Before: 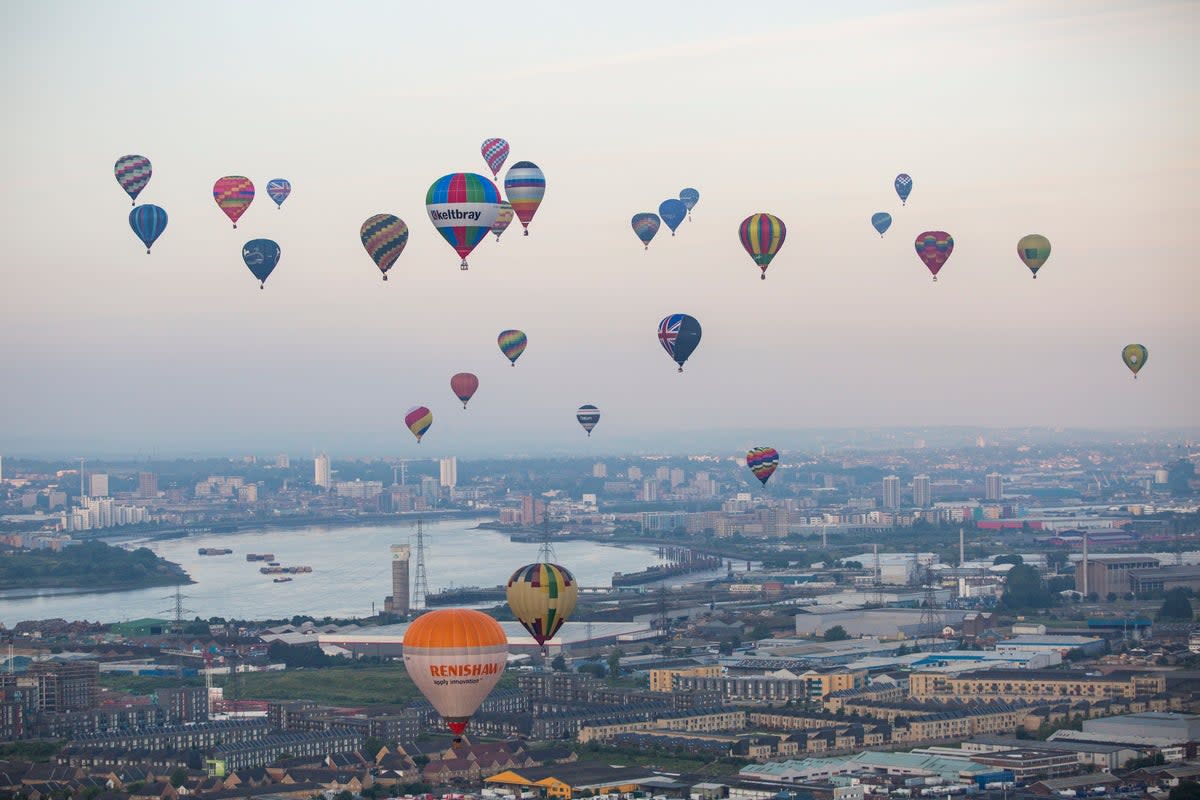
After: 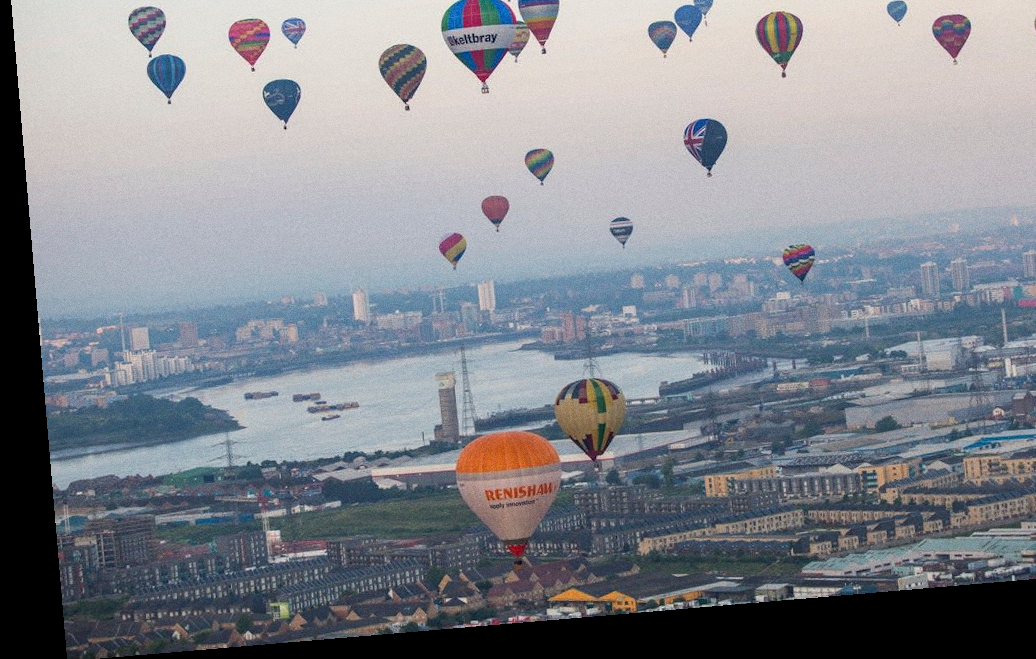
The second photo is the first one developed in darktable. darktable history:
crop: top 26.531%, right 17.959%
grain: coarseness 0.47 ISO
rotate and perspective: rotation -4.86°, automatic cropping off
